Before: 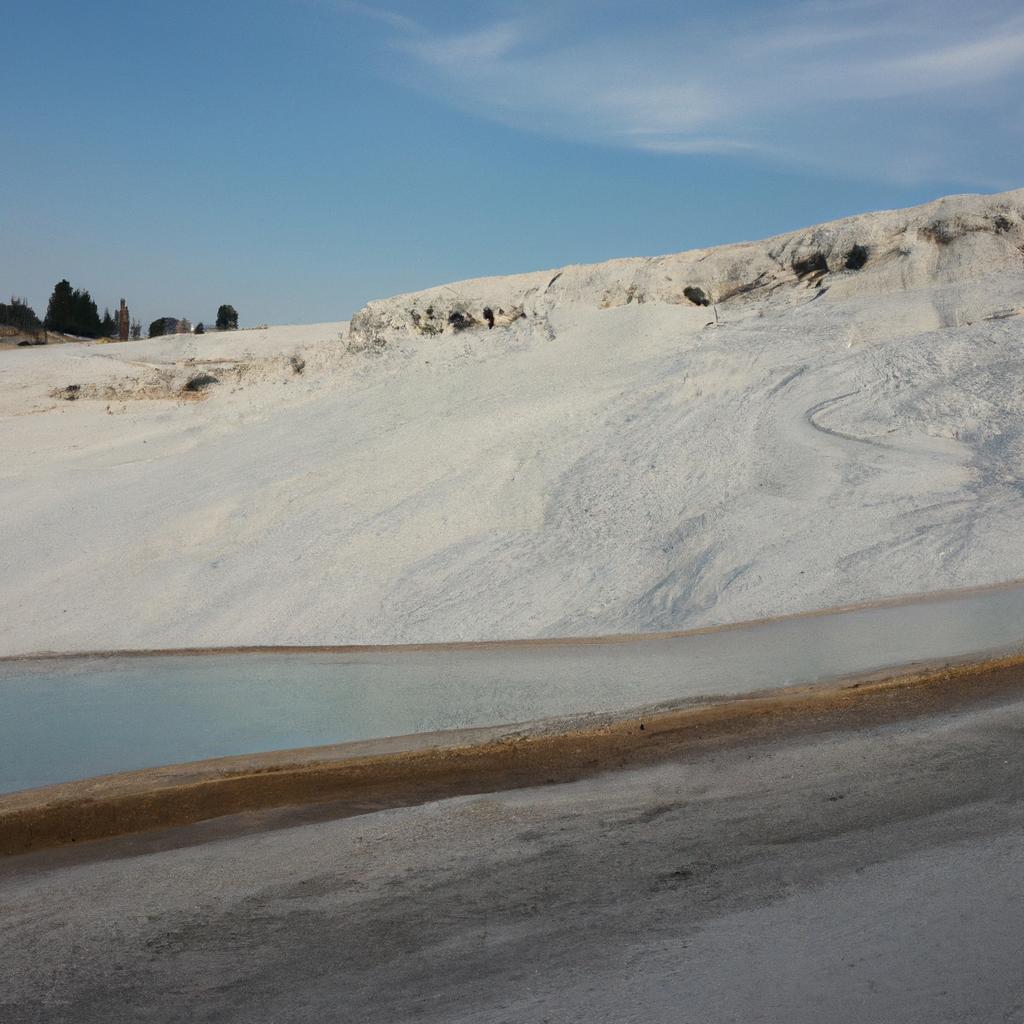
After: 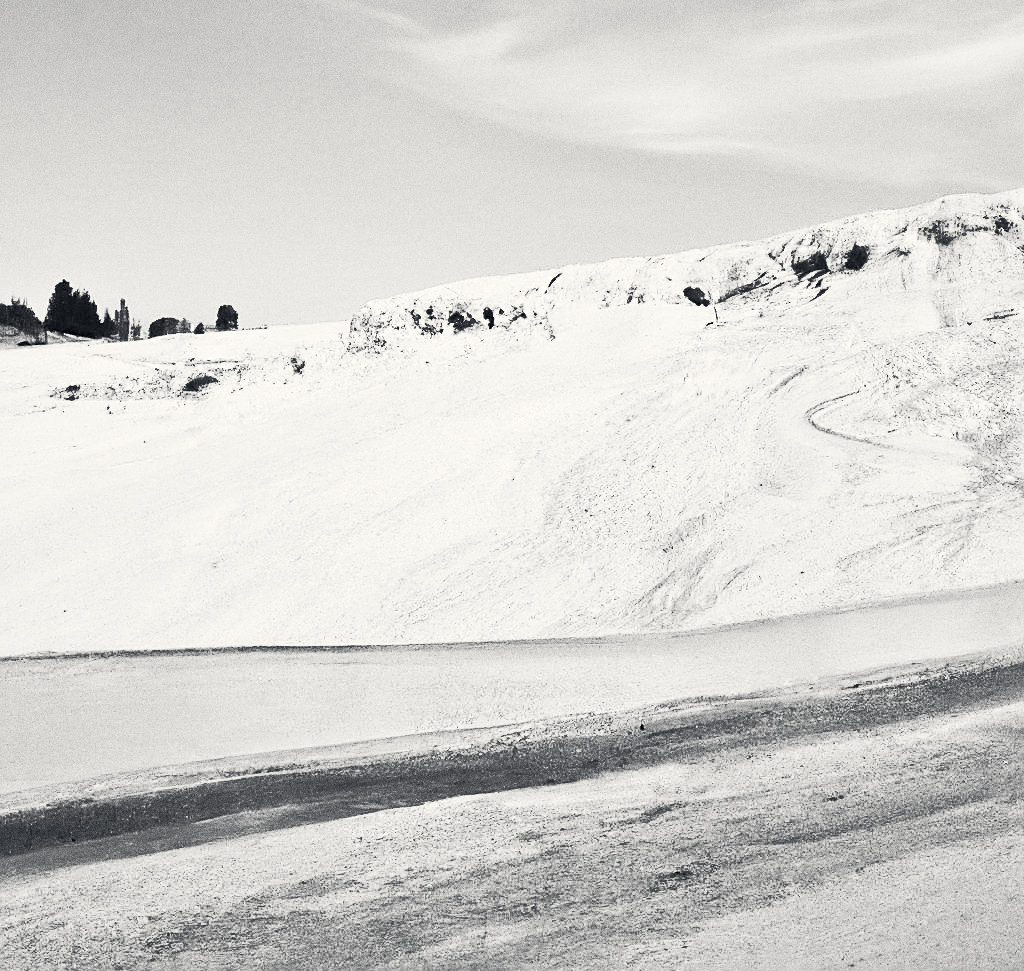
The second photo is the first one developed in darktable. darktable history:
tone equalizer: -7 EV 0.15 EV, -6 EV 0.6 EV, -5 EV 1.15 EV, -4 EV 1.33 EV, -3 EV 1.15 EV, -2 EV 0.6 EV, -1 EV 0.15 EV, mask exposure compensation -0.5 EV
grain: coarseness 0.09 ISO
contrast brightness saturation: contrast 0.53, brightness 0.47, saturation -1
shadows and highlights: shadows -88.03, highlights -35.45, shadows color adjustment 99.15%, highlights color adjustment 0%, soften with gaussian
crop and rotate: top 0%, bottom 5.097%
color correction: highlights a* 0.207, highlights b* 2.7, shadows a* -0.874, shadows b* -4.78
sharpen: amount 0.6
color balance: contrast 10%
